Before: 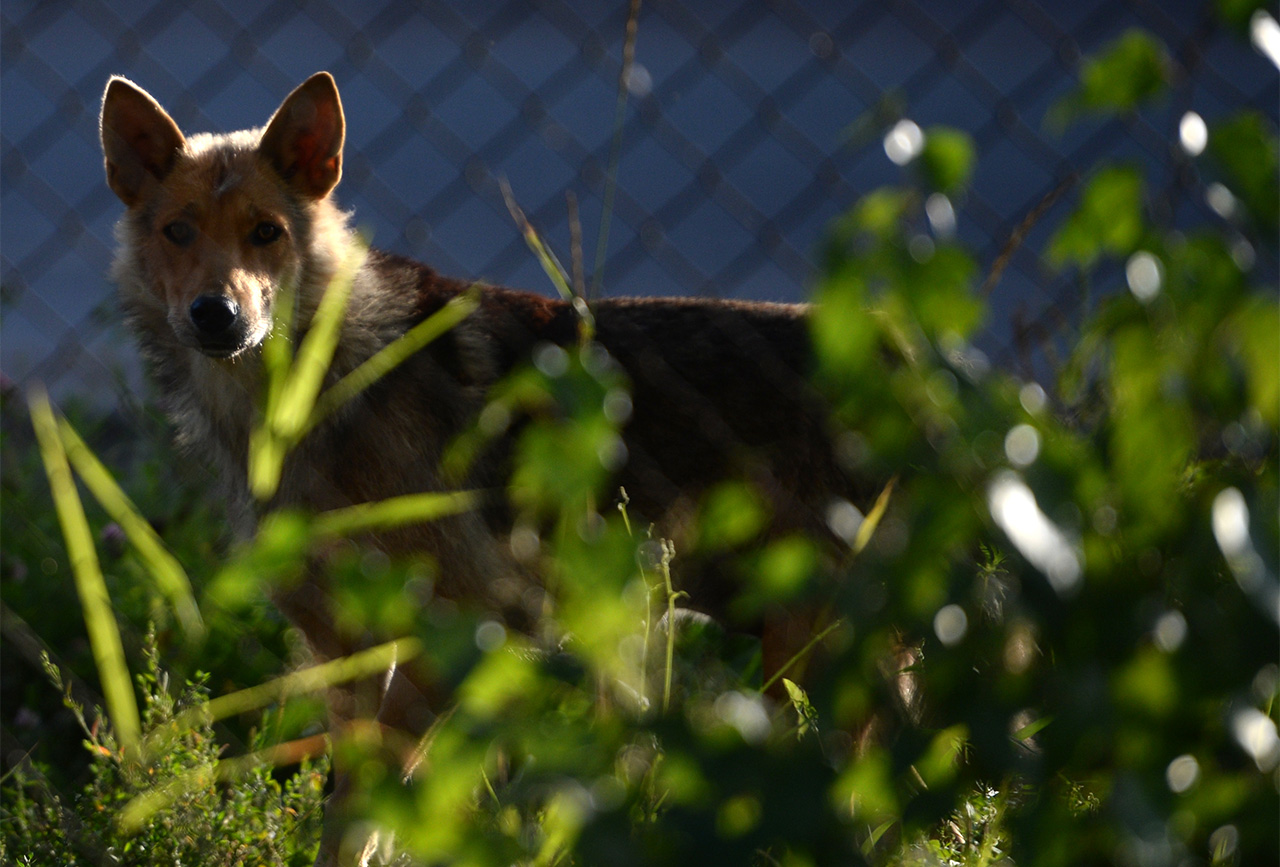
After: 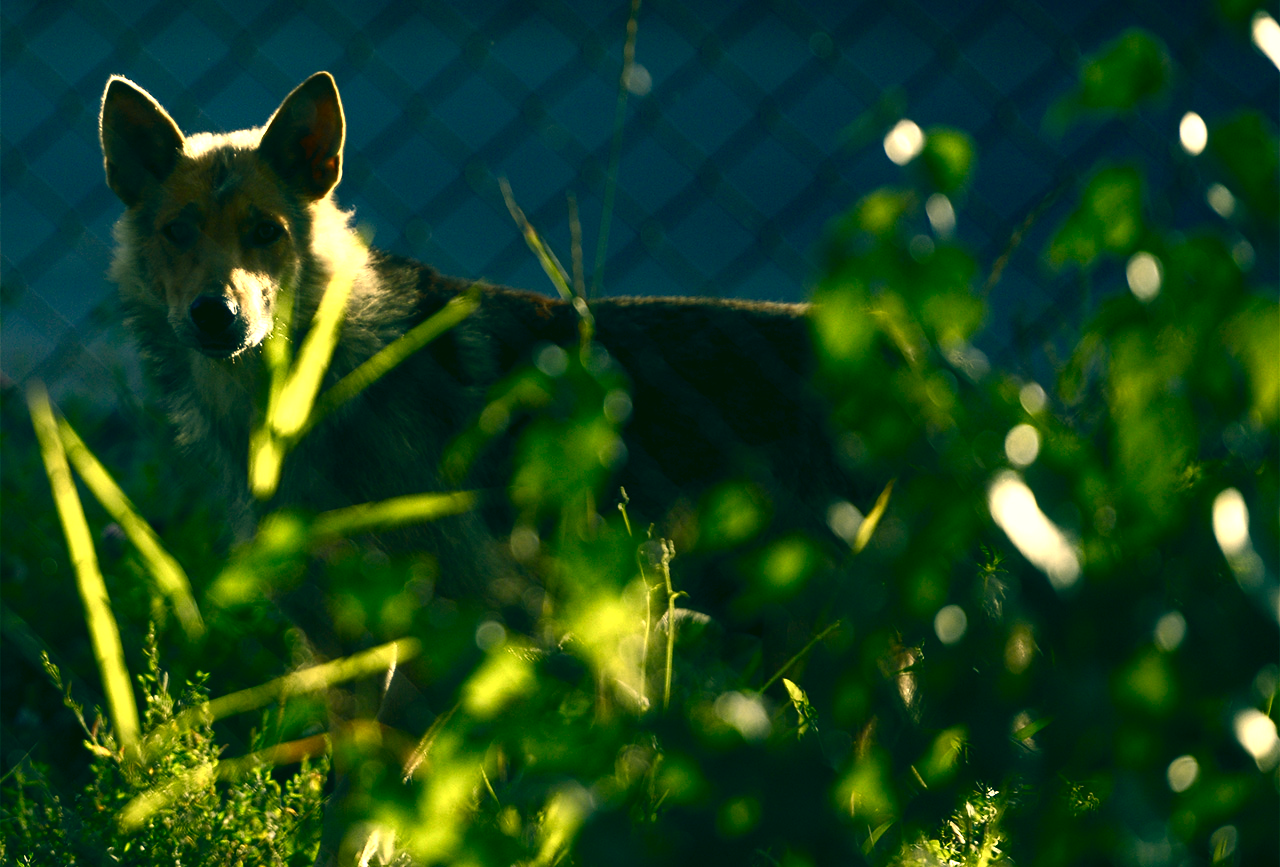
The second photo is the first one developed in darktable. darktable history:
color balance rgb: global offset › chroma 0.103%, global offset › hue 254.05°, perceptual saturation grading › global saturation 0.067%, perceptual saturation grading › highlights -31.461%, perceptual saturation grading › mid-tones 5.702%, perceptual saturation grading › shadows 17.909%, perceptual brilliance grading › highlights 9.859%, perceptual brilliance grading › mid-tones 5.173%, global vibrance 16.577%, saturation formula JzAzBz (2021)
tone equalizer: -8 EV 0.001 EV, -7 EV -0.002 EV, -6 EV 0.003 EV, -5 EV -0.055 EV, -4 EV -0.153 EV, -3 EV -0.173 EV, -2 EV 0.261 EV, -1 EV 0.71 EV, +0 EV 0.503 EV
color correction: highlights a* 5.66, highlights b* 33.64, shadows a* -25.5, shadows b* 3.9
